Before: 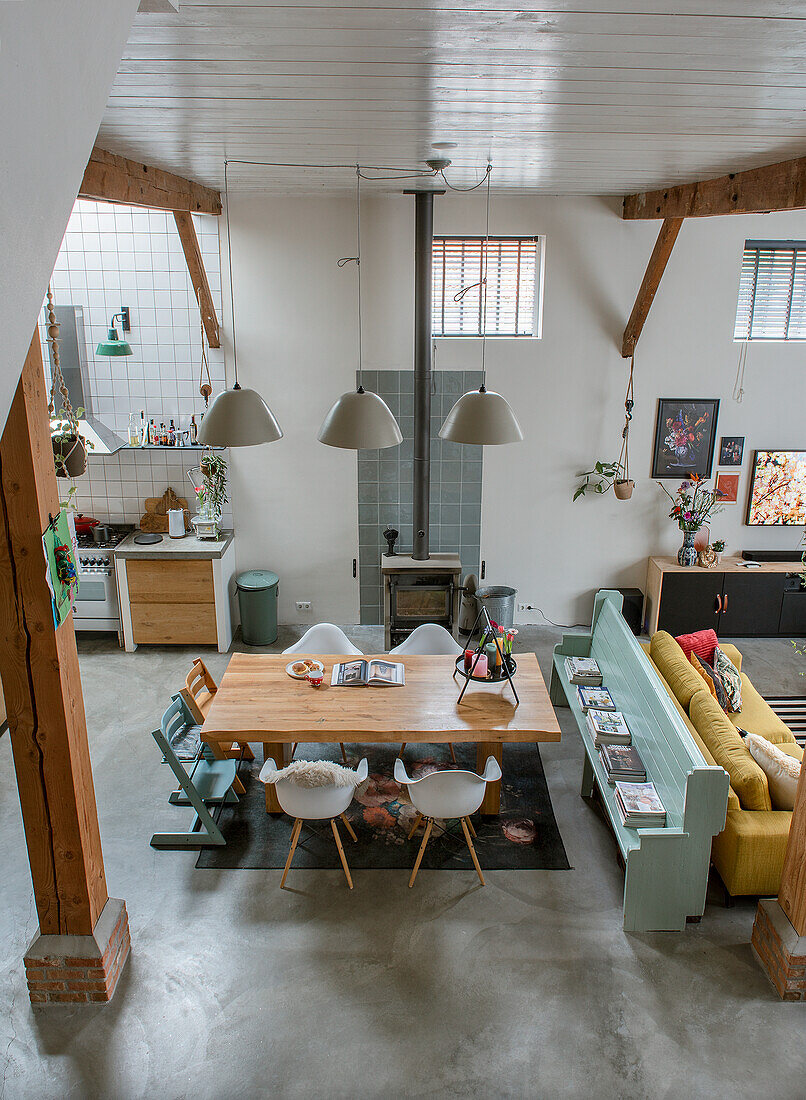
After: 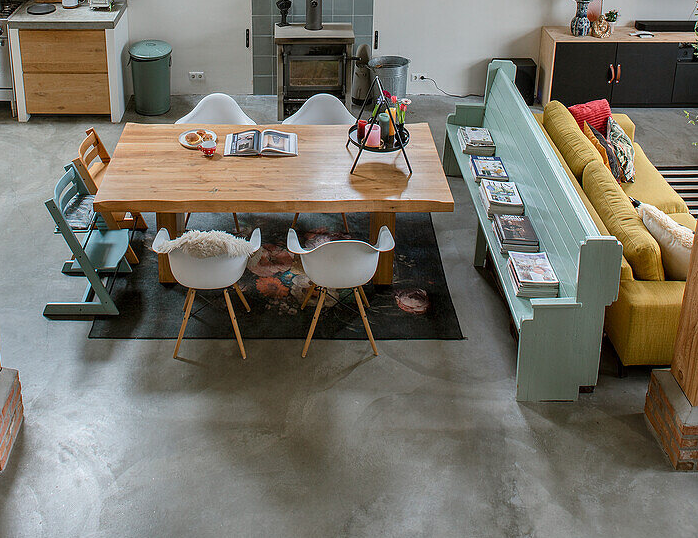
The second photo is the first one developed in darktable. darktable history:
crop and rotate: left 13.288%, top 48.223%, bottom 2.849%
